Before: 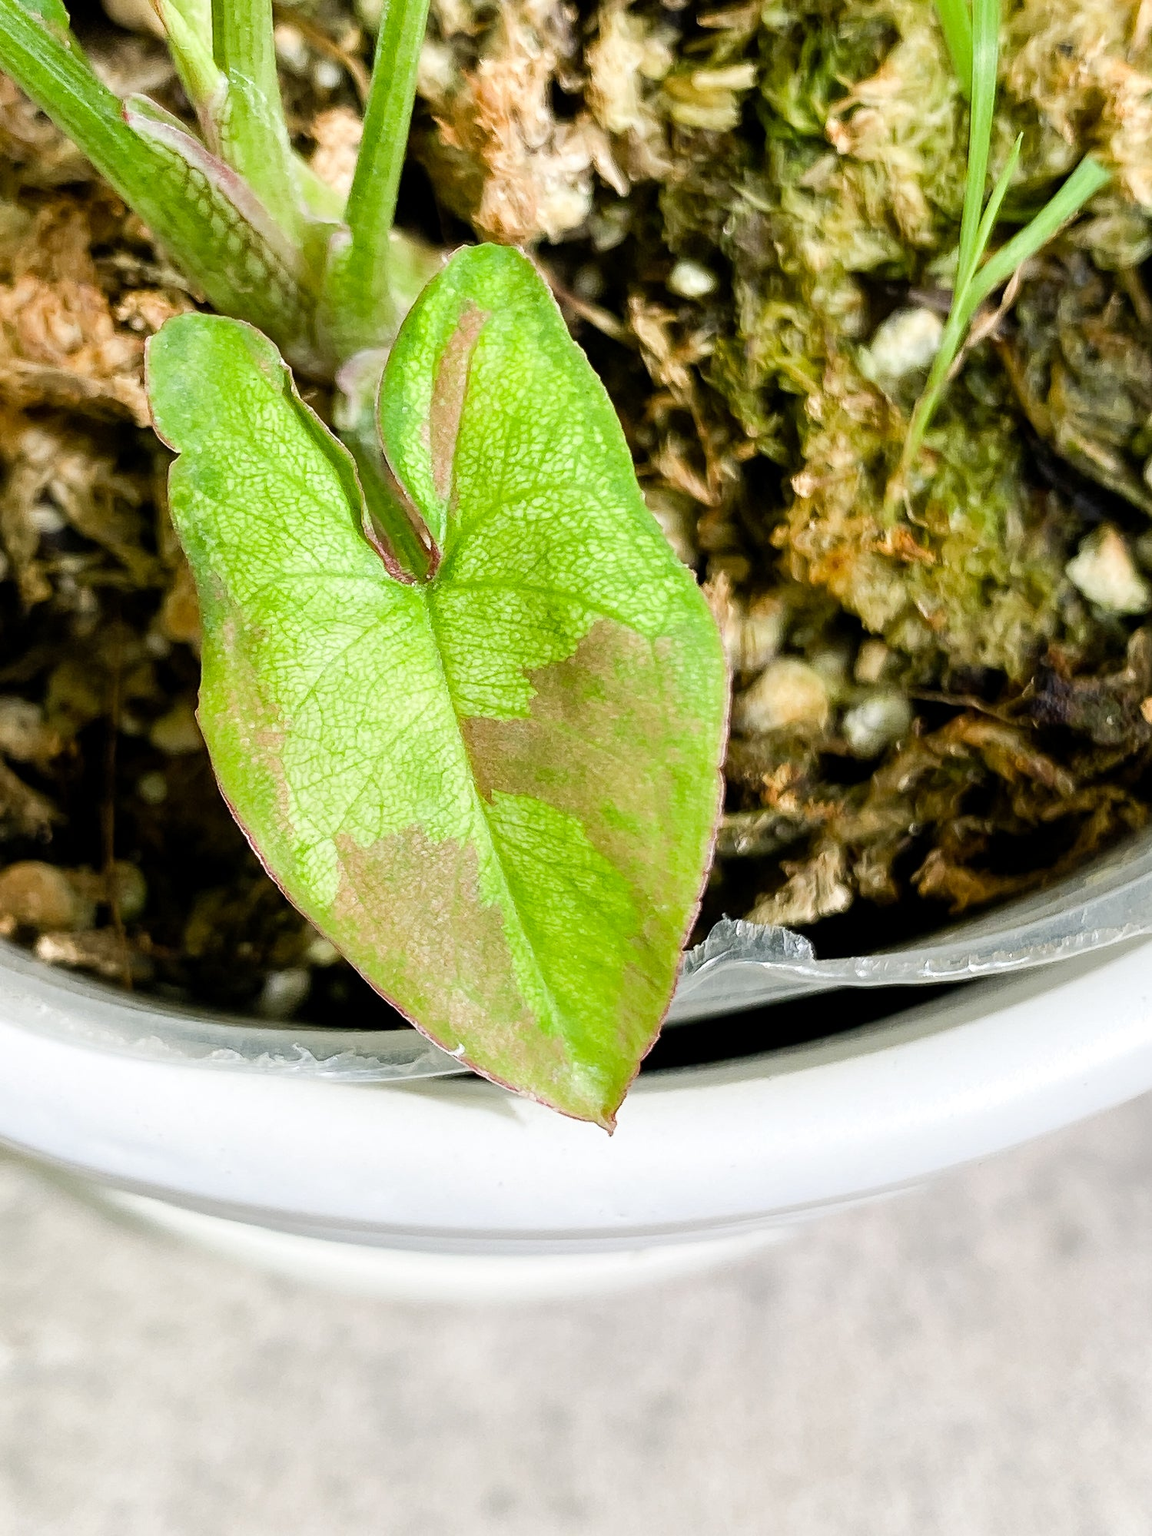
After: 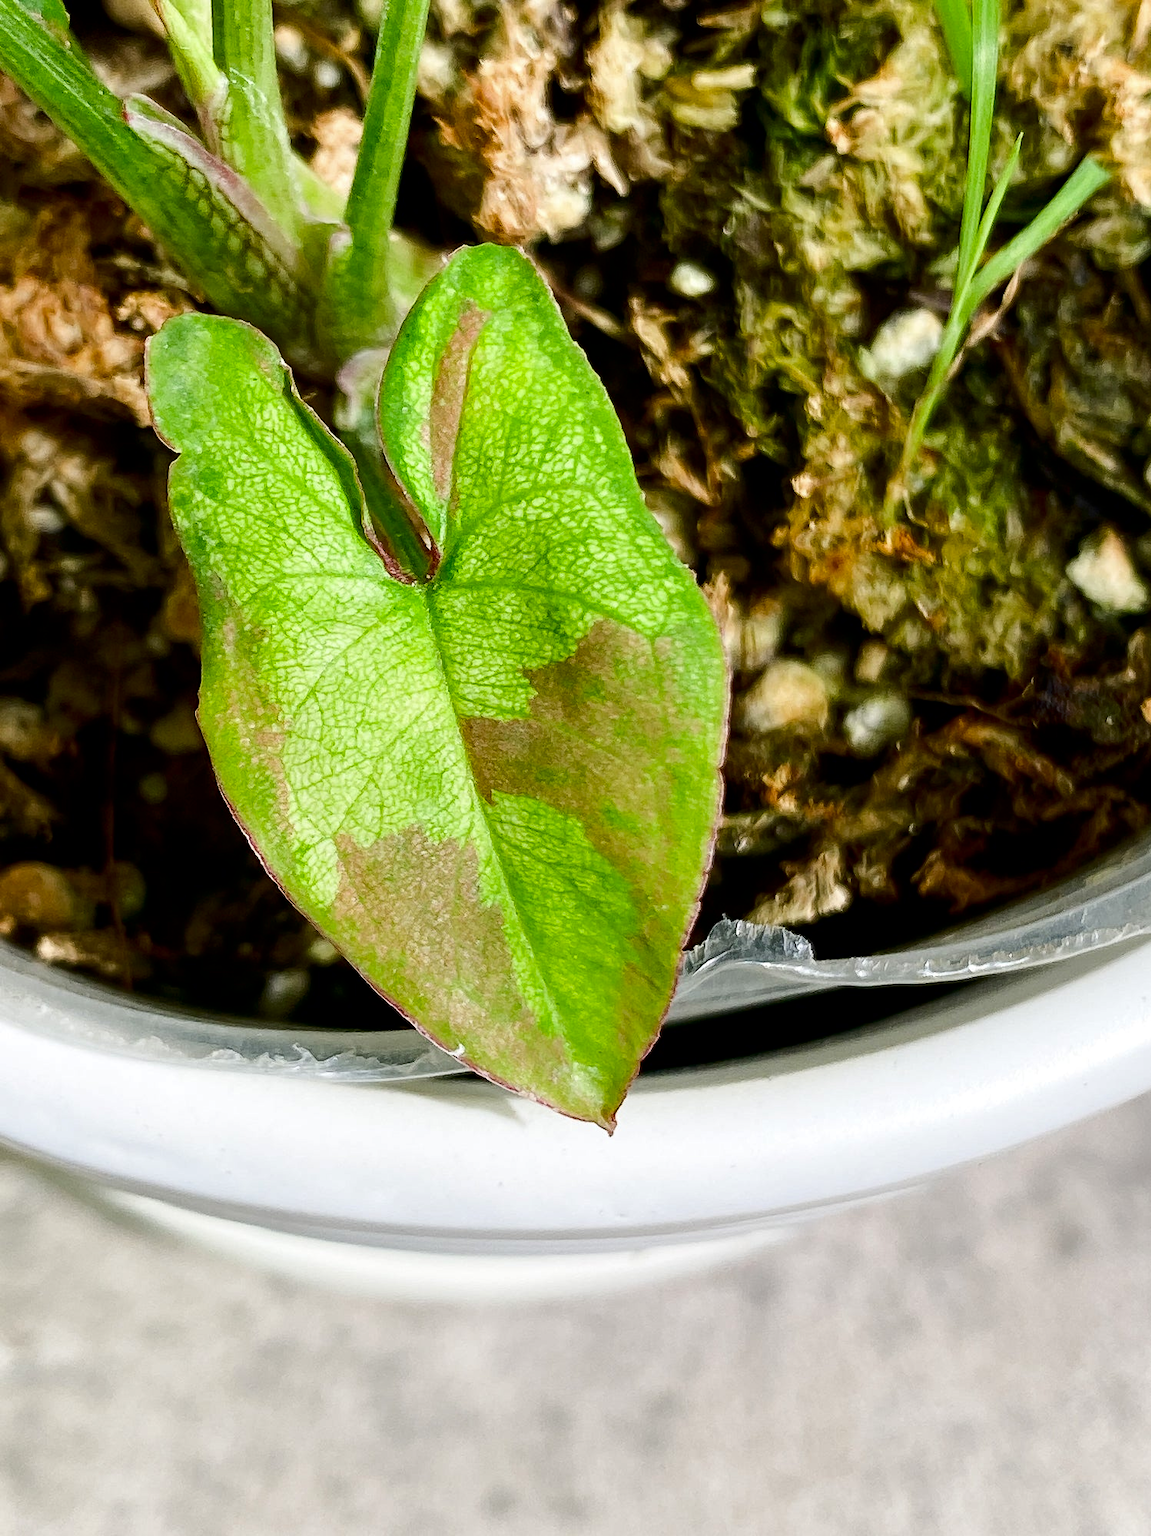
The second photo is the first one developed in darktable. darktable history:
contrast brightness saturation: contrast 0.098, brightness -0.269, saturation 0.138
